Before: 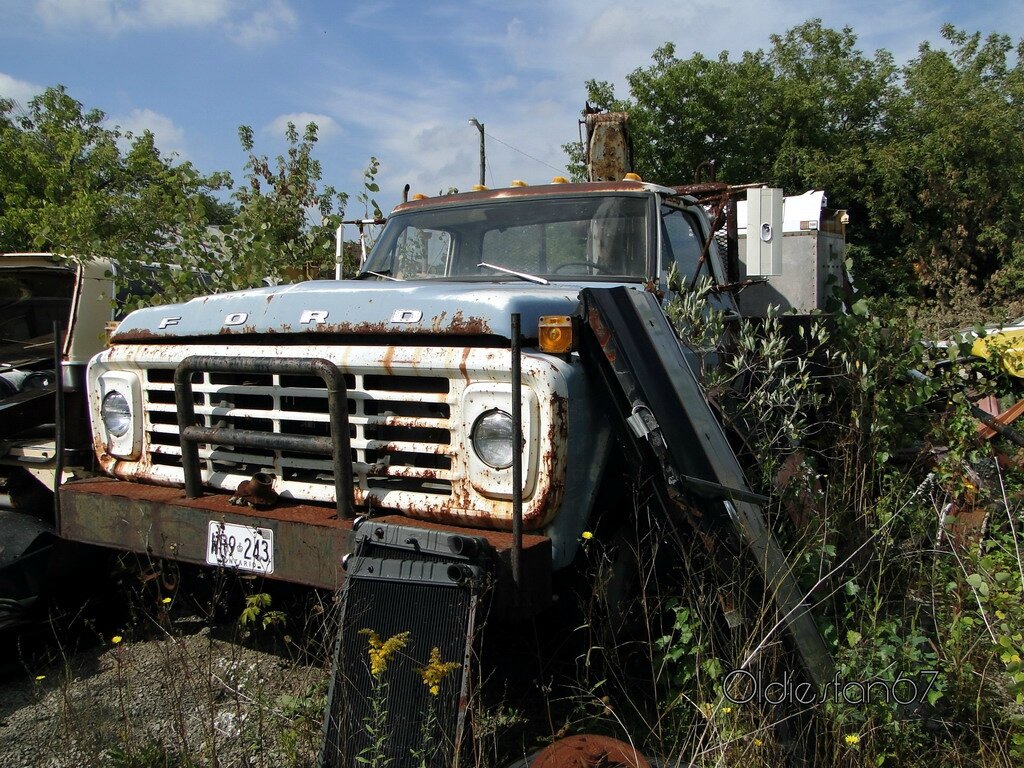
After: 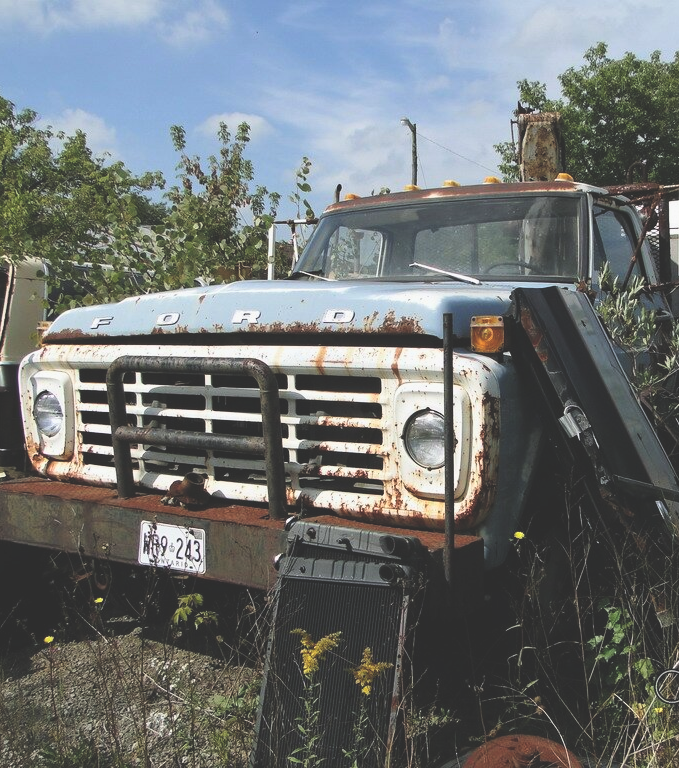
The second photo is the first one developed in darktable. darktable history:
tone curve: curves: ch0 [(0, 0.008) (0.107, 0.083) (0.283, 0.287) (0.461, 0.498) (0.64, 0.691) (0.822, 0.869) (0.998, 0.978)]; ch1 [(0, 0) (0.323, 0.339) (0.438, 0.422) (0.473, 0.487) (0.502, 0.502) (0.527, 0.53) (0.561, 0.583) (0.608, 0.629) (0.669, 0.704) (0.859, 0.899) (1, 1)]; ch2 [(0, 0) (0.33, 0.347) (0.421, 0.456) (0.473, 0.498) (0.502, 0.504) (0.522, 0.524) (0.549, 0.567) (0.585, 0.627) (0.676, 0.724) (1, 1)], color space Lab, linked channels, preserve colors none
crop and rotate: left 6.665%, right 26.938%
exposure: black level correction -0.03, compensate highlight preservation false
